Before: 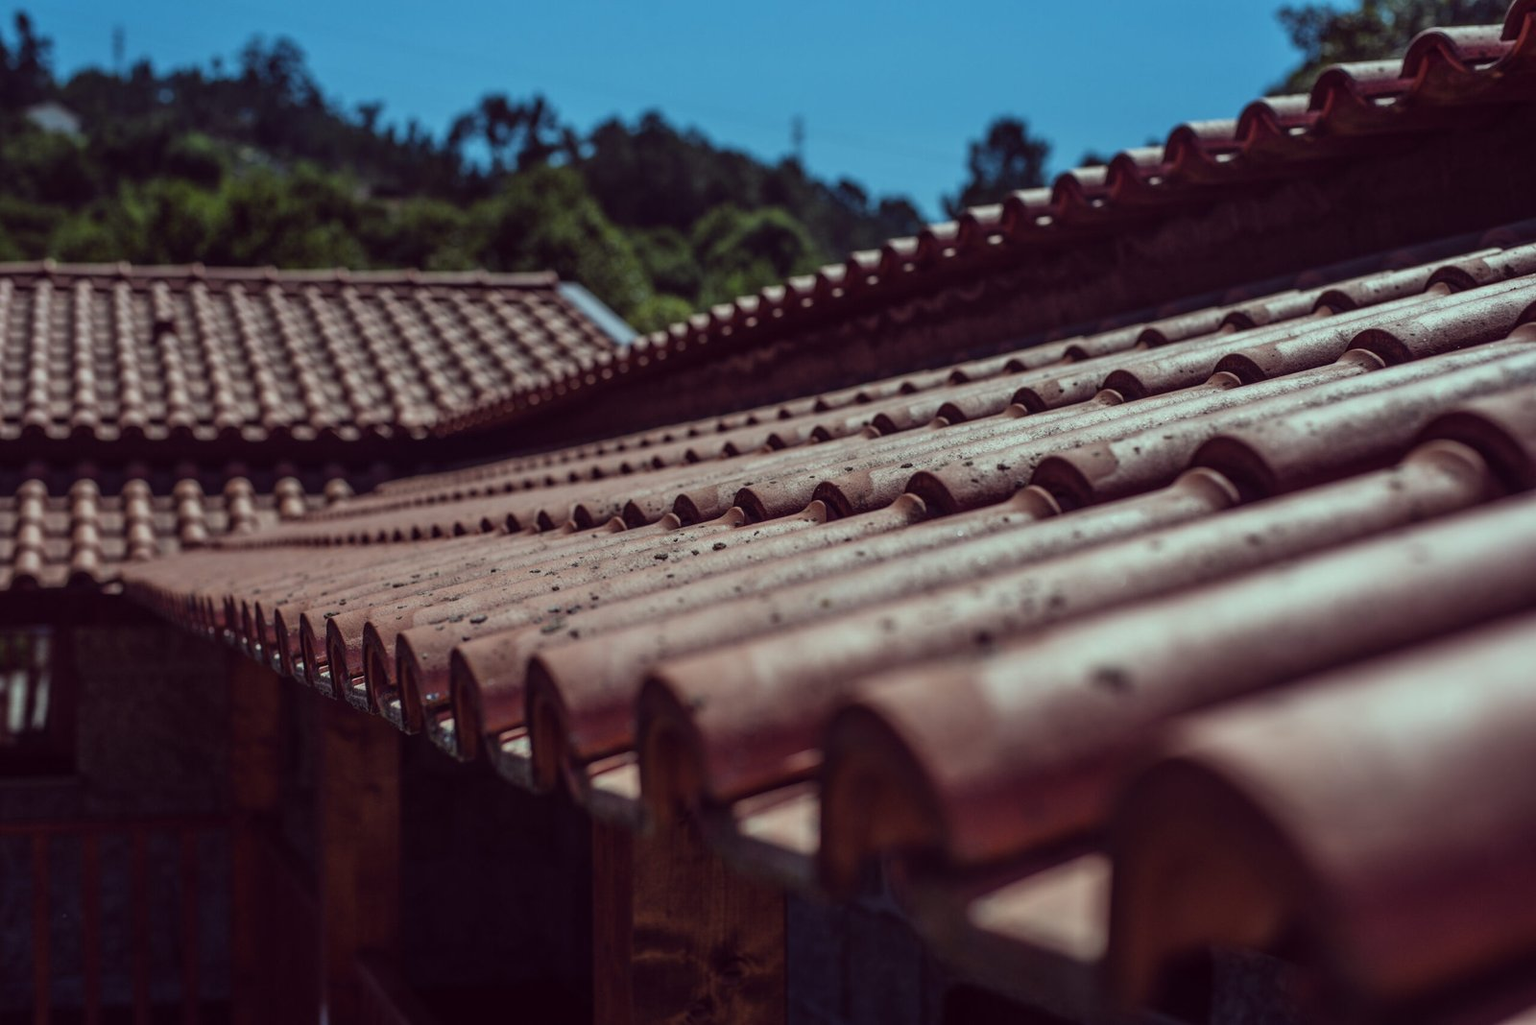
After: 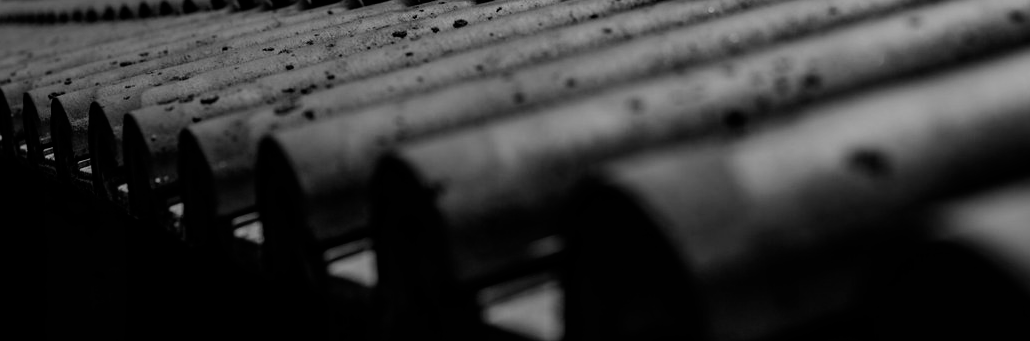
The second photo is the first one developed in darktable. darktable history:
filmic rgb: black relative exposure -5 EV, white relative exposure 3.5 EV, hardness 3.19, contrast 1.4, highlights saturation mix -30%
monochrome: a -92.57, b 58.91
exposure: black level correction 0, exposure -0.766 EV, compensate highlight preservation false
crop: left 18.091%, top 51.13%, right 17.525%, bottom 16.85%
color correction: highlights a* 1.83, highlights b* 34.02, shadows a* -36.68, shadows b* -5.48
color balance rgb: perceptual saturation grading › global saturation 25%, global vibrance 20%
